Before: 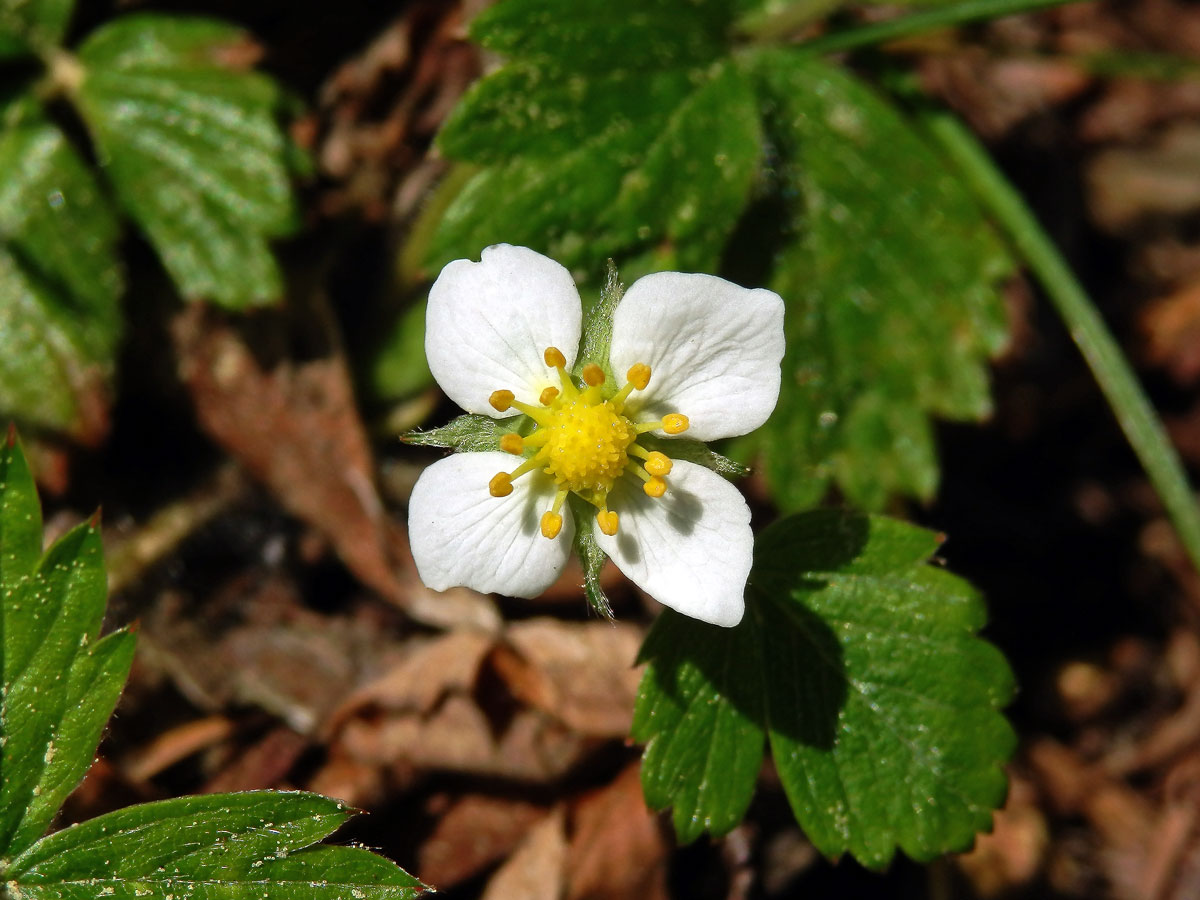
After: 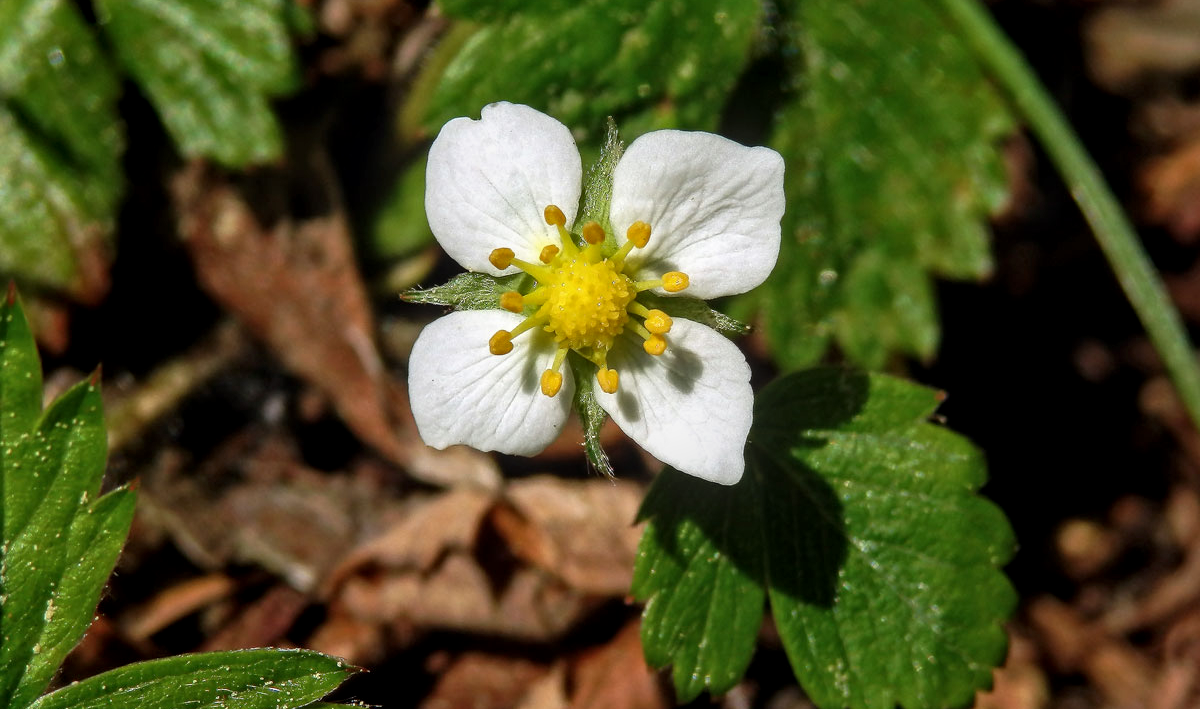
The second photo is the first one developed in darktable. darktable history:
exposure: exposure -0.057 EV, compensate highlight preservation false
crop and rotate: top 15.784%, bottom 5.346%
local contrast: on, module defaults
